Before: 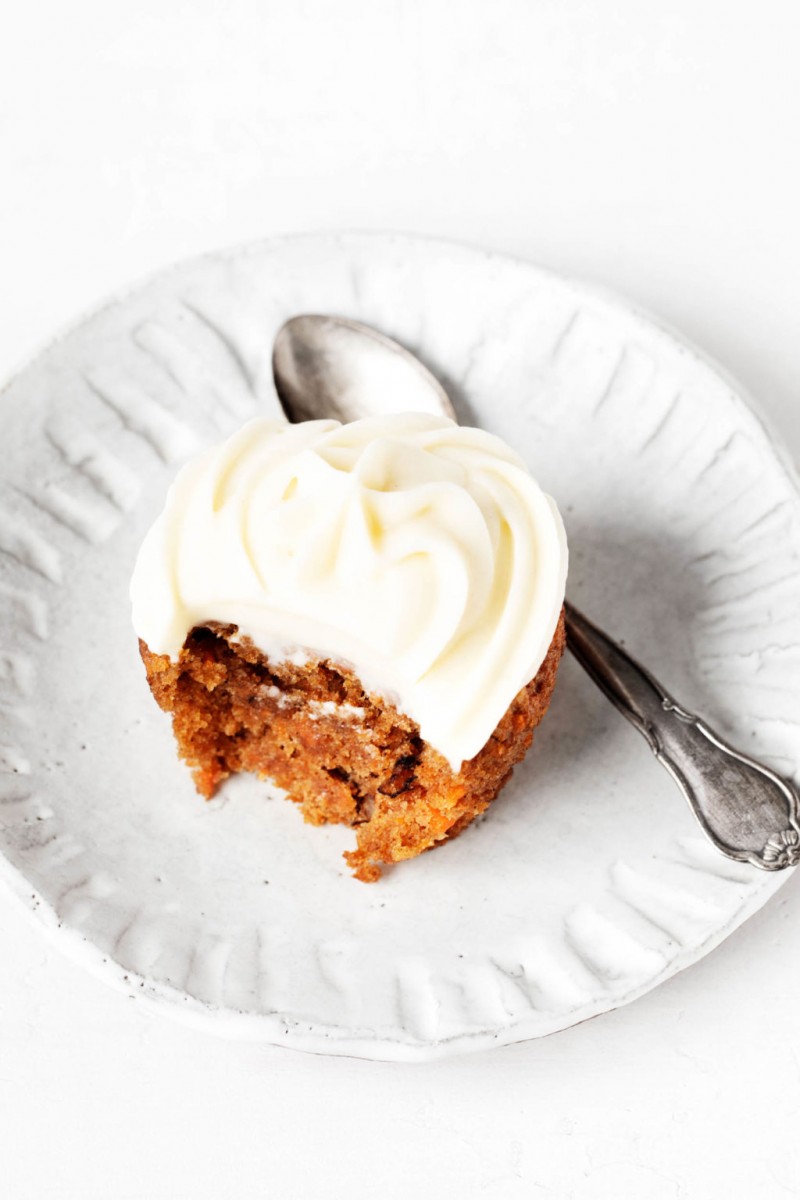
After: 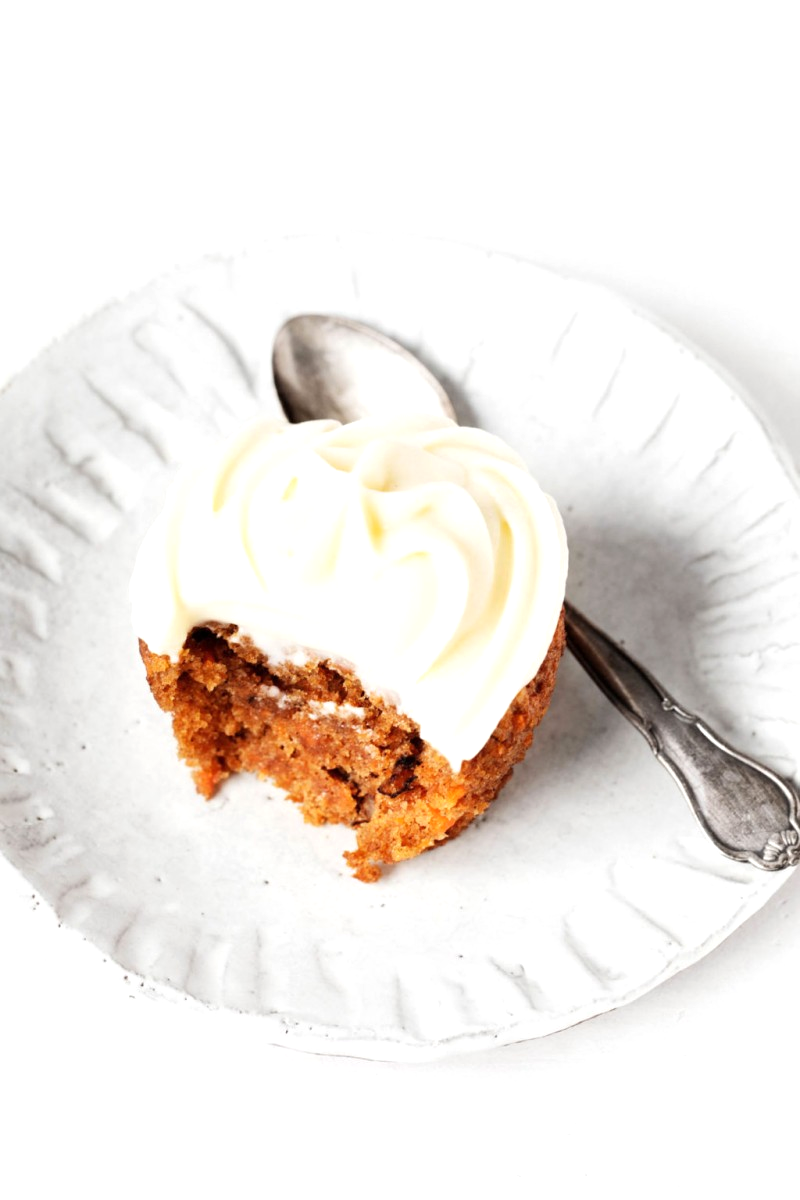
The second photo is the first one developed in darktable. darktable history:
exposure: exposure 0.195 EV, compensate highlight preservation false
levels: black 0.033%
